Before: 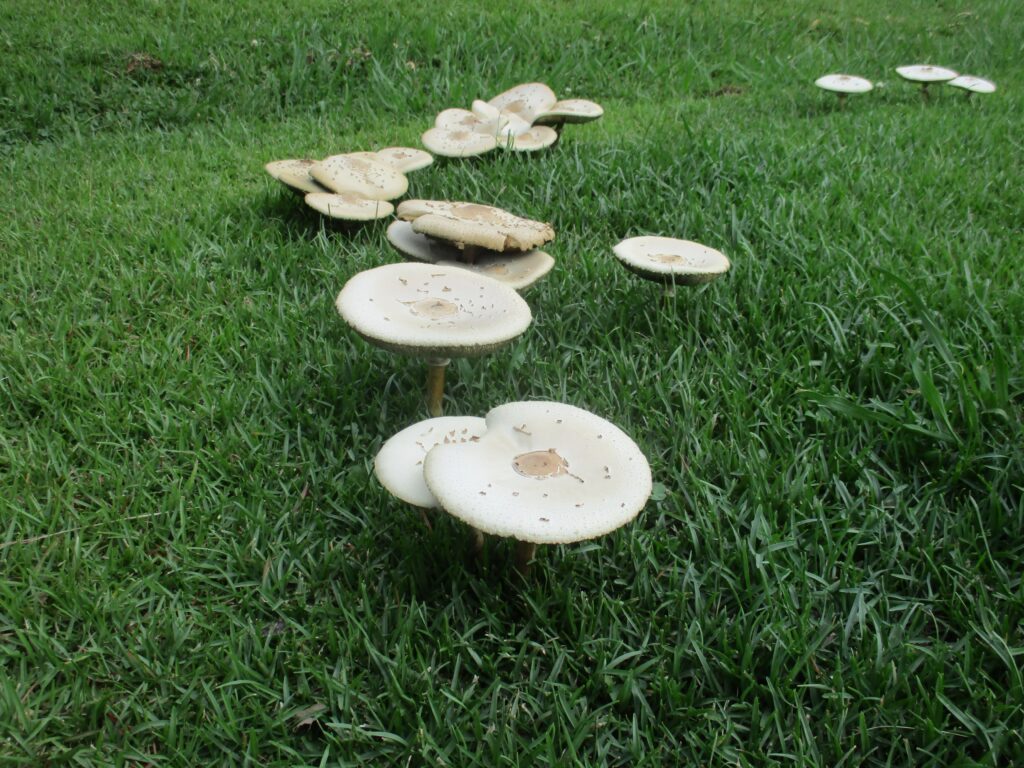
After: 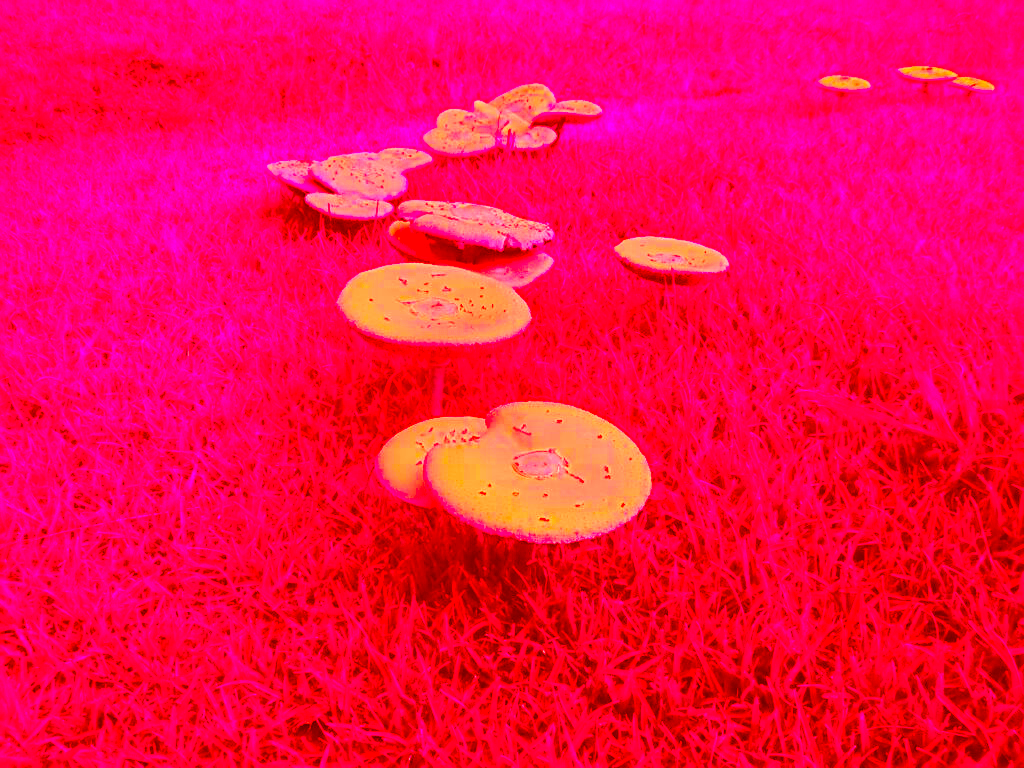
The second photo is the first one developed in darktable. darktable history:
color correction: highlights a* -39.56, highlights b* -39.55, shadows a* -39.22, shadows b* -39.29, saturation -2.96
sharpen: on, module defaults
exposure: black level correction 0, exposure 0.929 EV, compensate highlight preservation false
